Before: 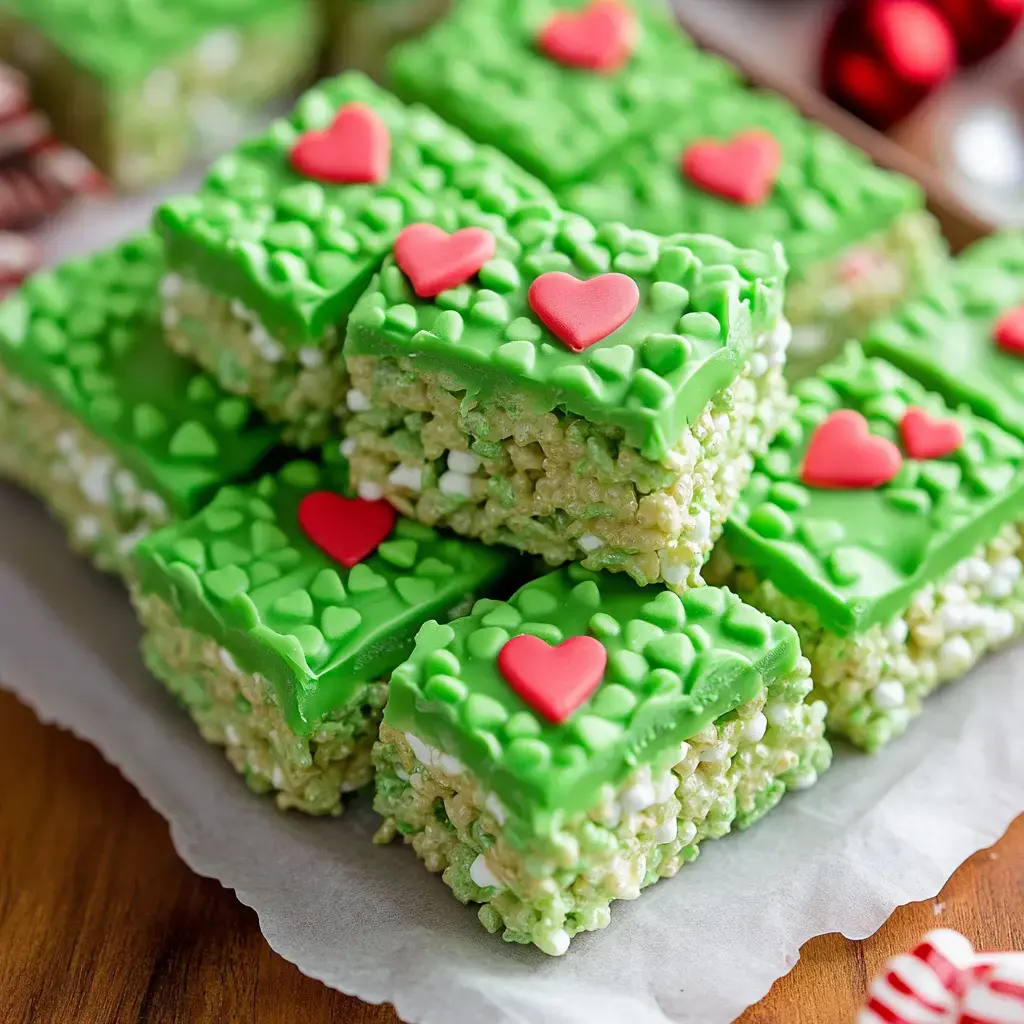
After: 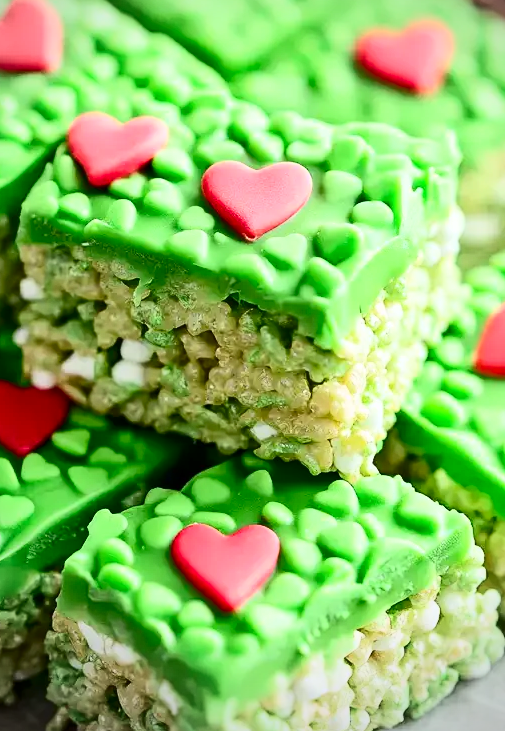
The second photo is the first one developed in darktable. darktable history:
vignetting: fall-off radius 60.99%, center (0.041, -0.088)
crop: left 31.949%, top 10.921%, right 18.709%, bottom 17.616%
contrast brightness saturation: contrast 0.413, brightness 0.108, saturation 0.207
